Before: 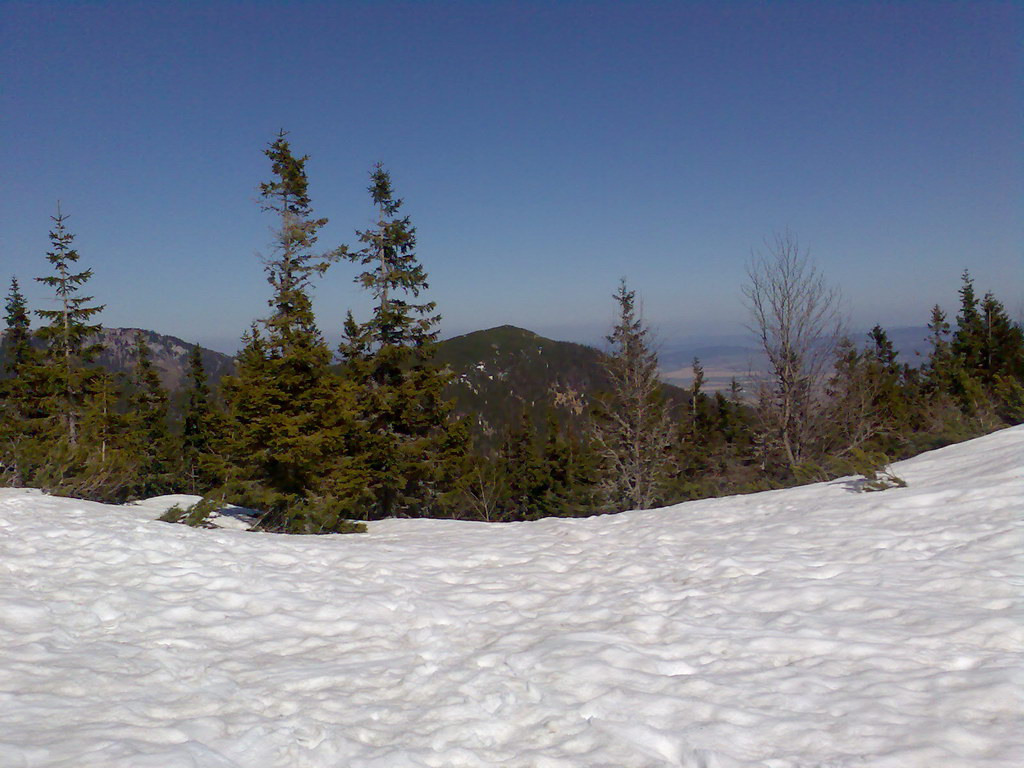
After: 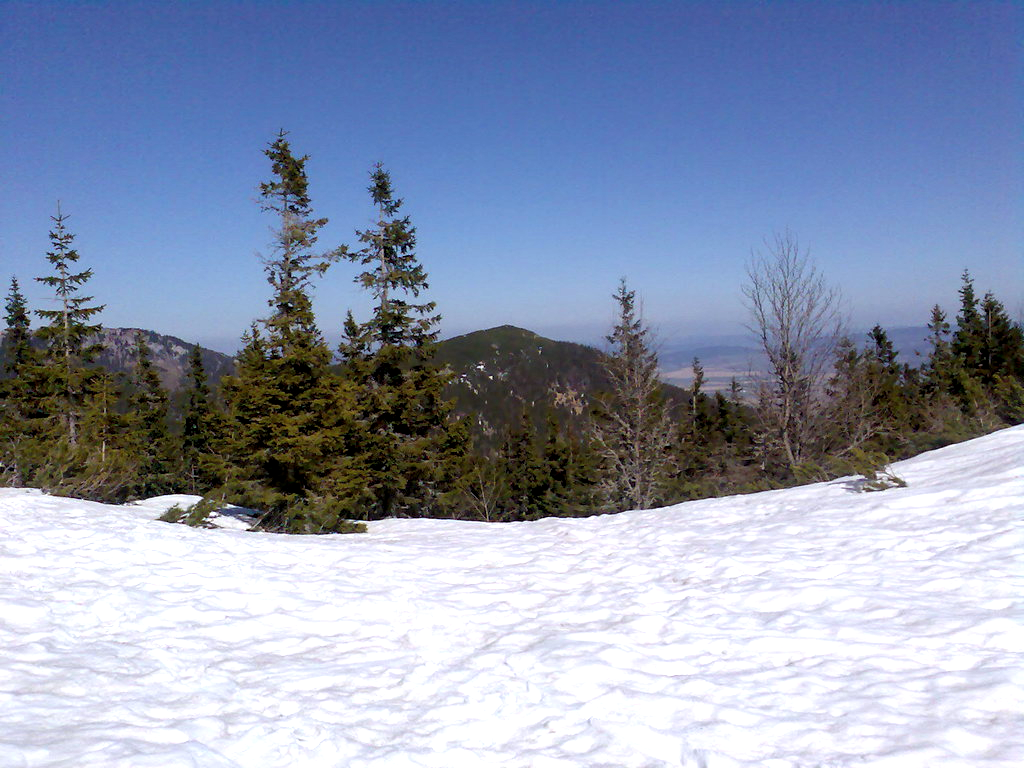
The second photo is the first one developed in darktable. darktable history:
color calibration: illuminant as shot in camera, x 0.358, y 0.373, temperature 4628.91 K
local contrast: highlights 105%, shadows 100%, detail 119%, midtone range 0.2
levels: levels [0.031, 0.5, 0.969]
exposure: black level correction 0.001, exposure 0.499 EV, compensate exposure bias true, compensate highlight preservation false
